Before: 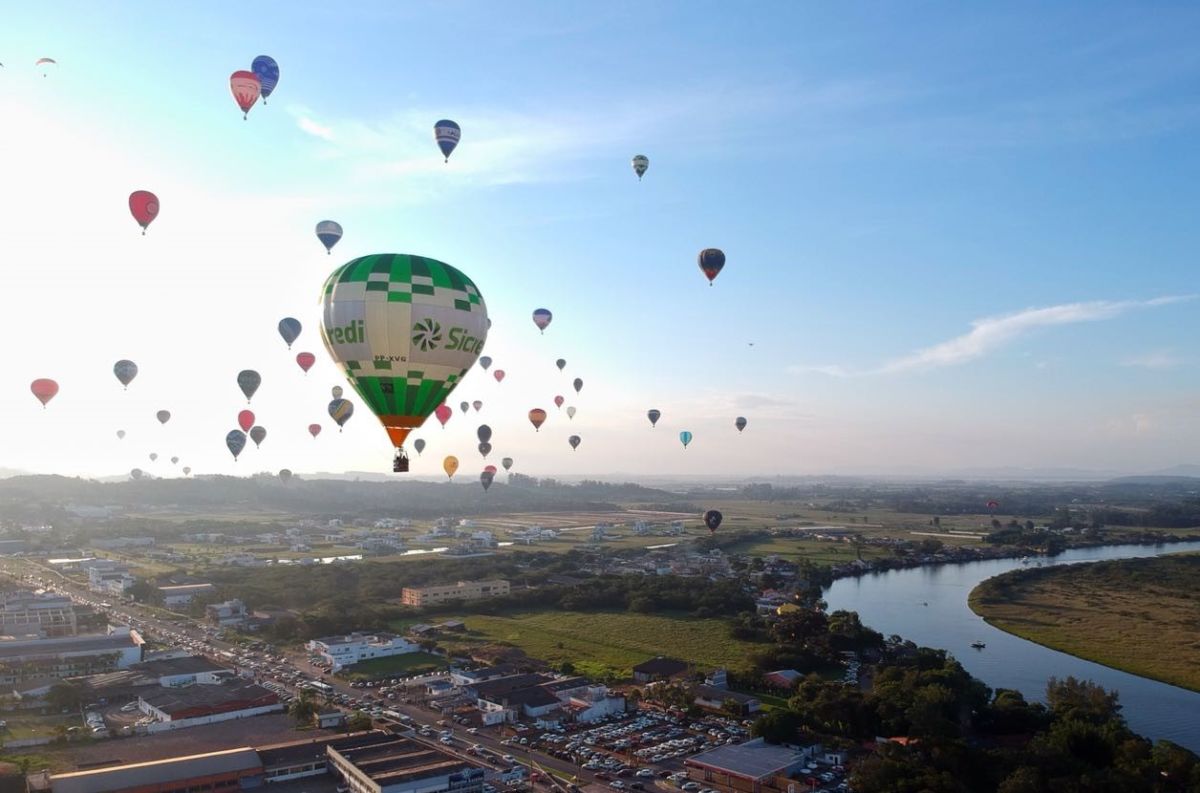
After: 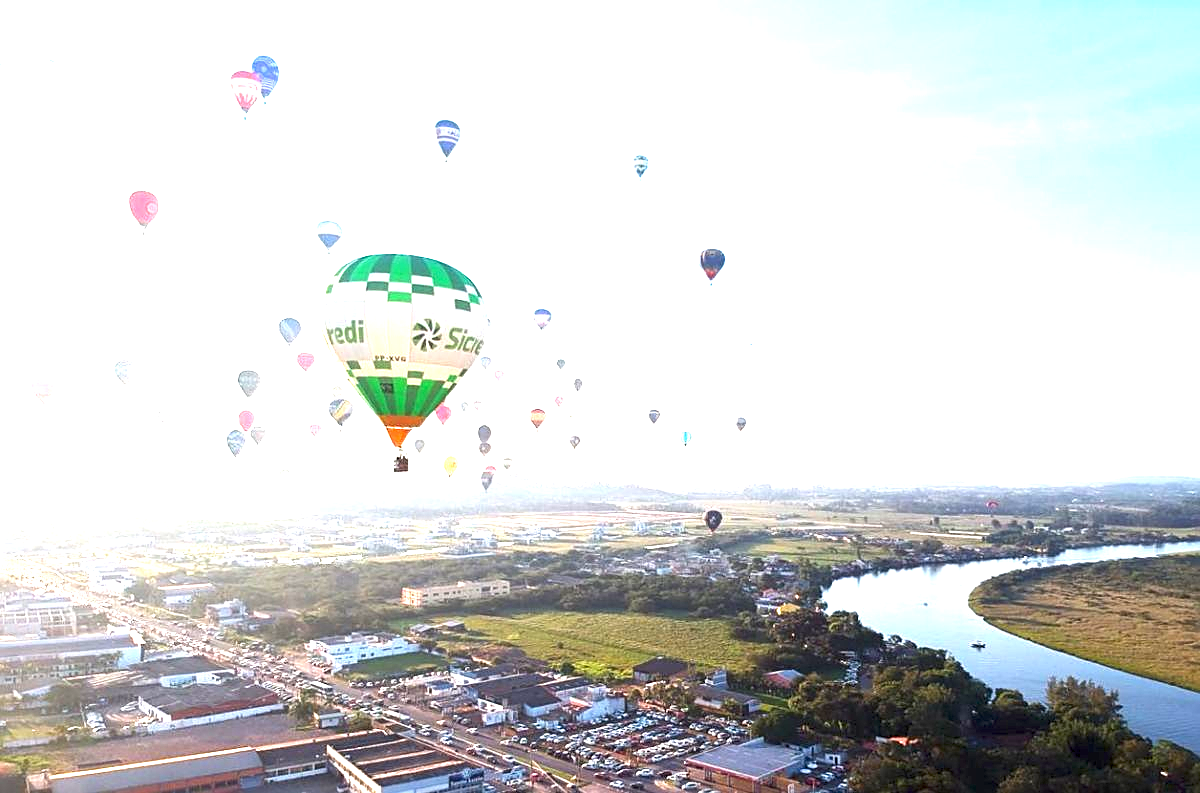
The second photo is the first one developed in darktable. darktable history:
exposure: exposure 2.25 EV, compensate highlight preservation false
sharpen: on, module defaults
